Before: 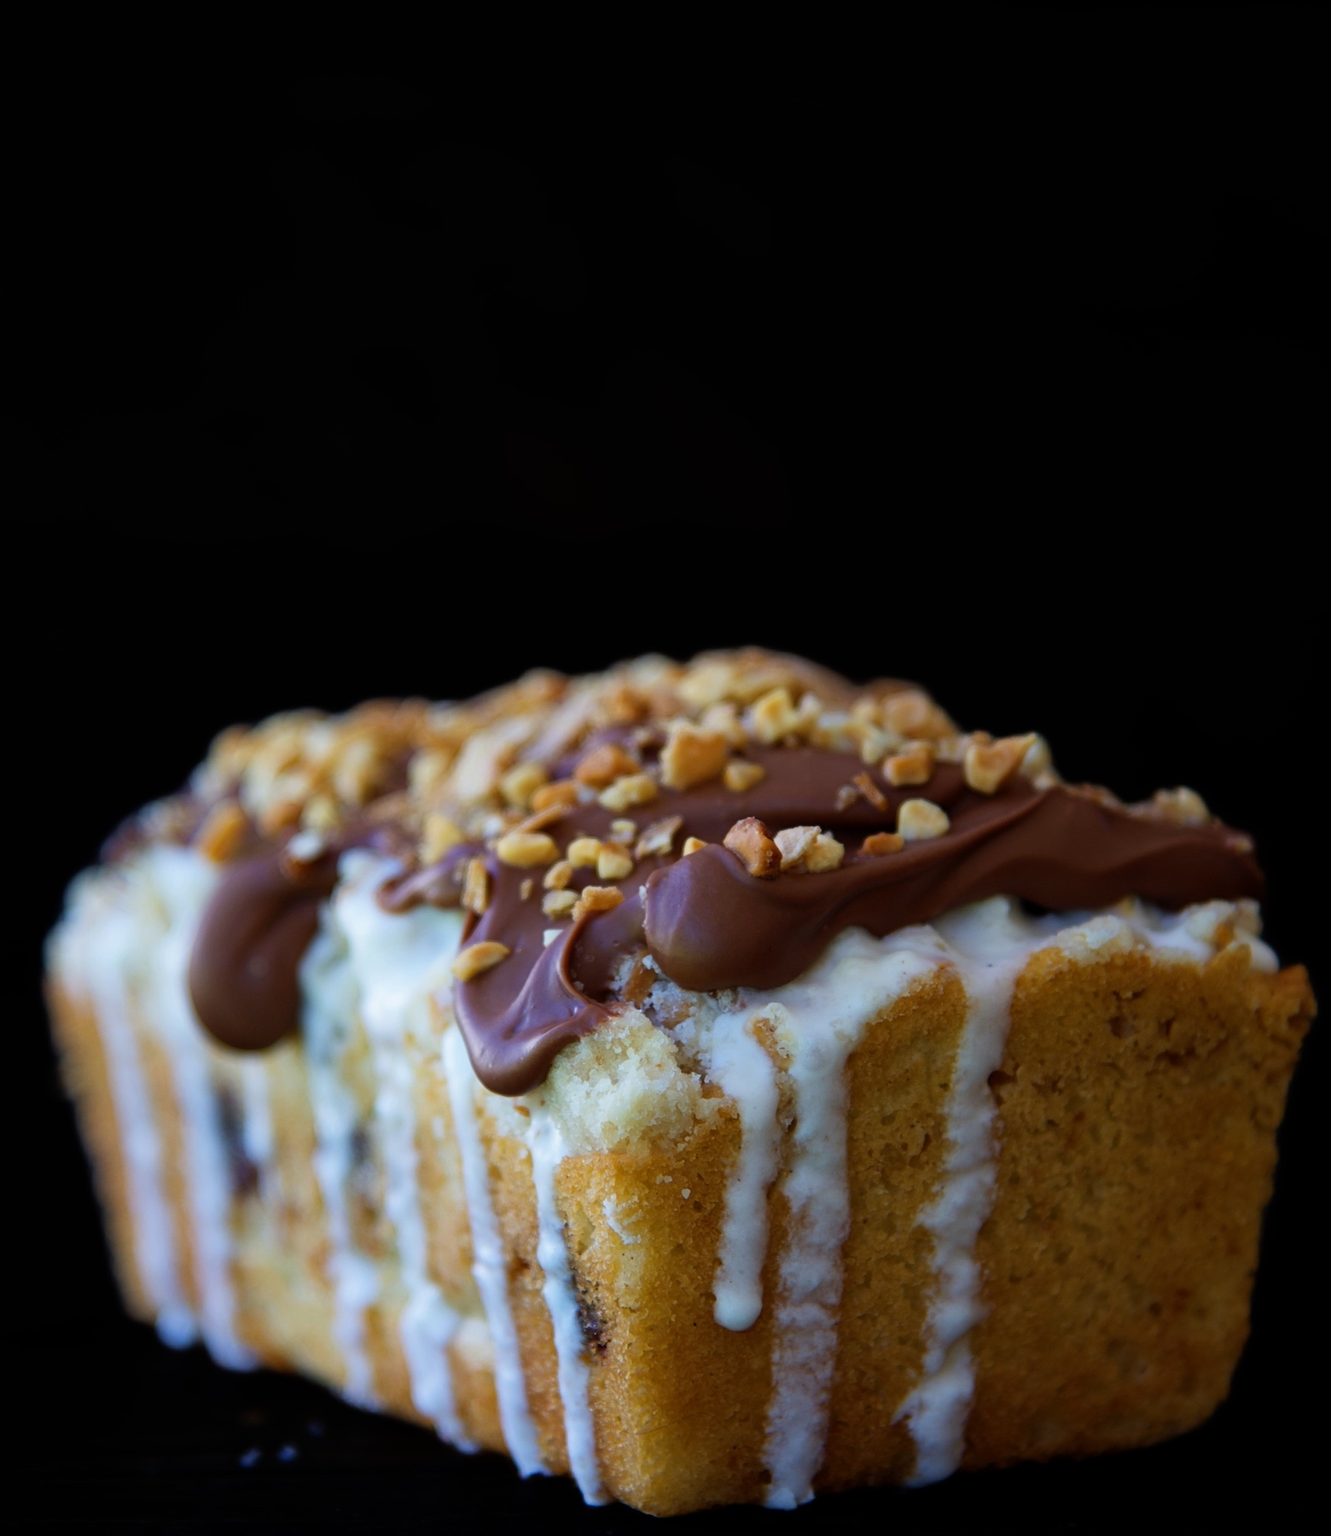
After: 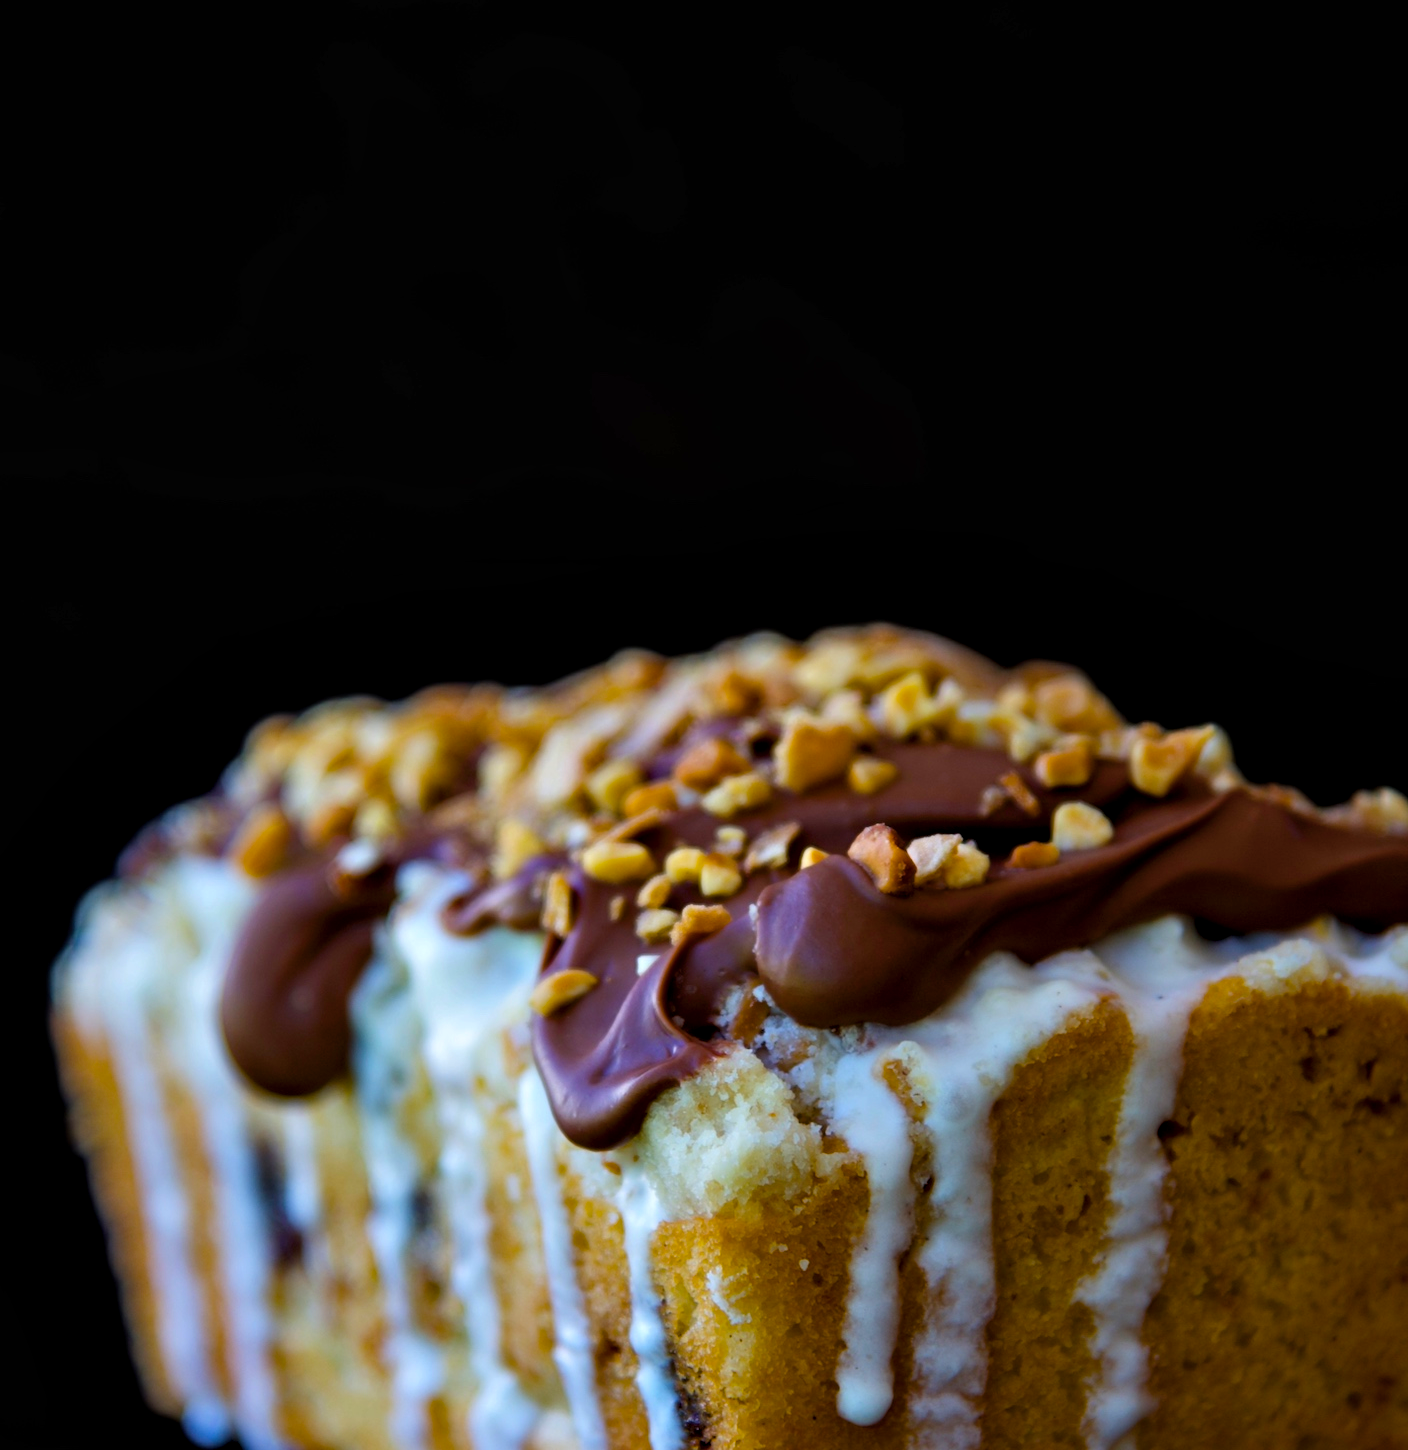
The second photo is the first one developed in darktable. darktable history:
shadows and highlights: shadows 25, white point adjustment -3, highlights -30
contrast brightness saturation: contrast 0.01, saturation -0.05
contrast equalizer: y [[0.513, 0.565, 0.608, 0.562, 0.512, 0.5], [0.5 ×6], [0.5, 0.5, 0.5, 0.528, 0.598, 0.658], [0 ×6], [0 ×6]]
crop: top 7.49%, right 9.717%, bottom 11.943%
color balance rgb: linear chroma grading › global chroma 15%, perceptual saturation grading › global saturation 30%
